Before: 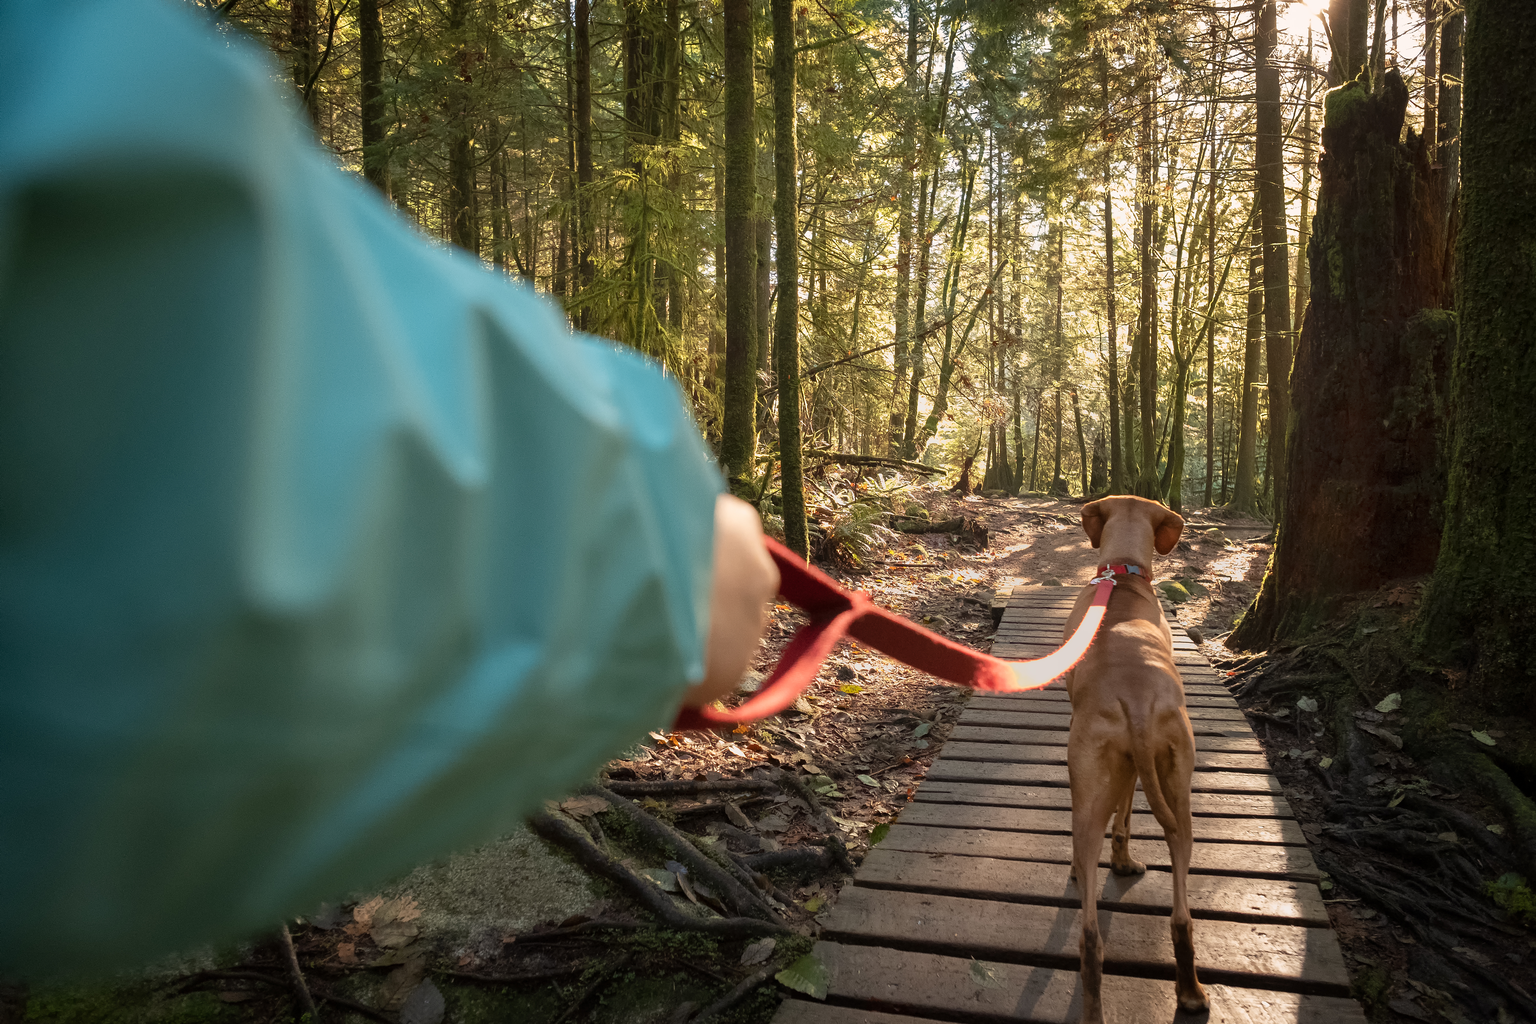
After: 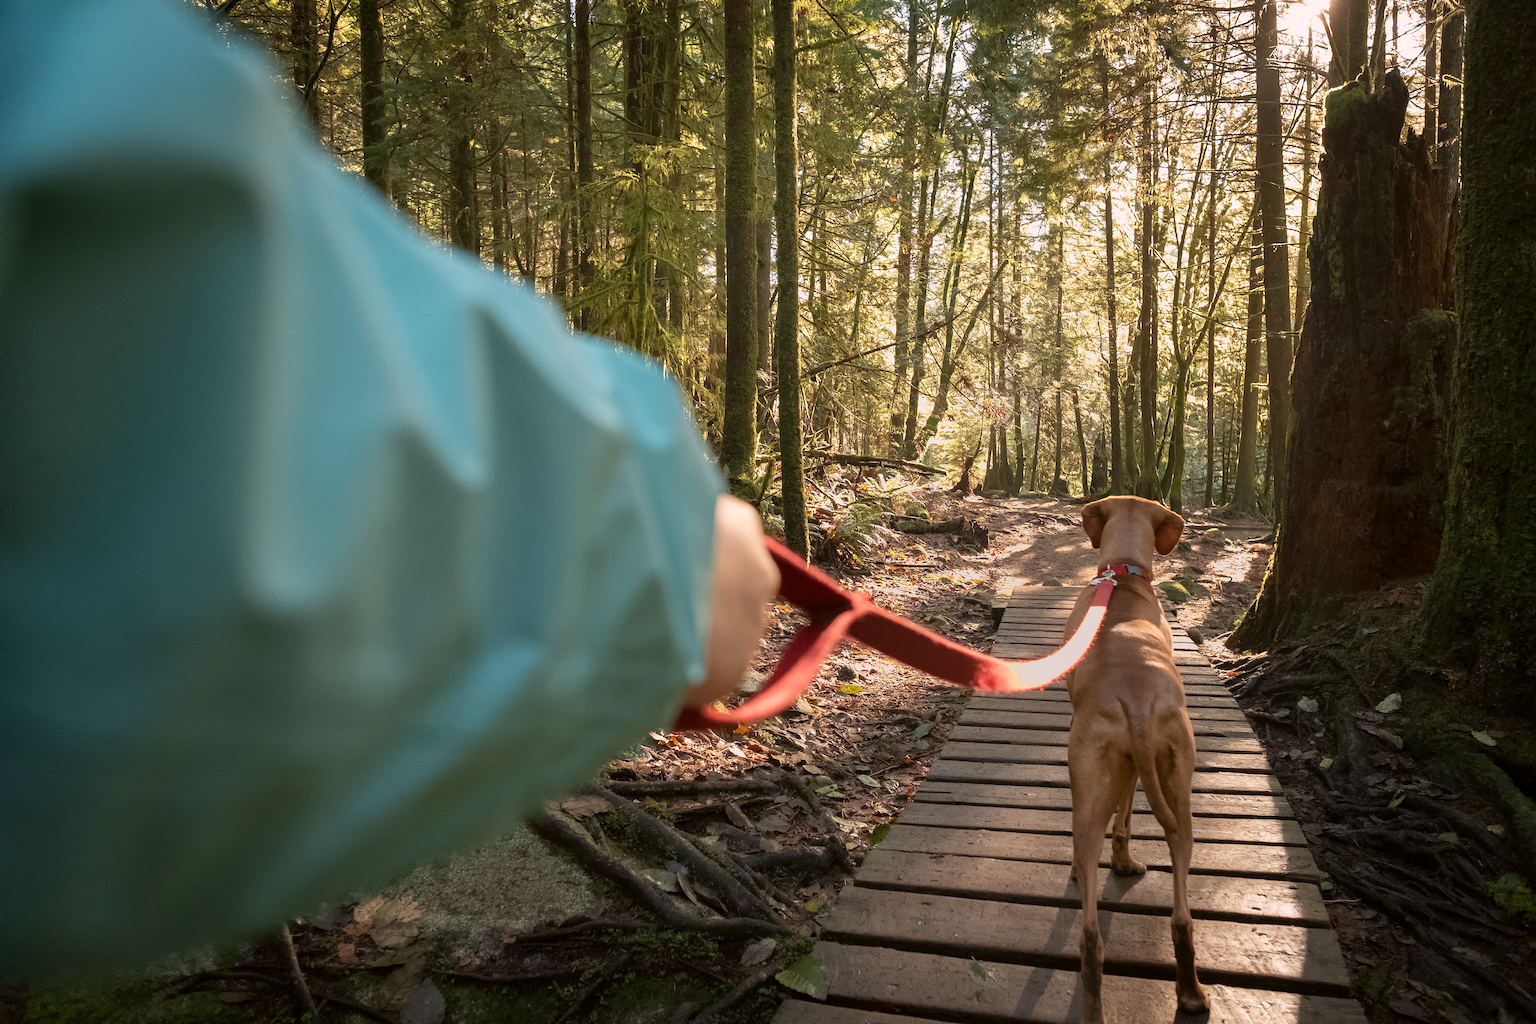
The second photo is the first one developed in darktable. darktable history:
color correction: highlights a* 2.99, highlights b* -0.939, shadows a* -0.079, shadows b* 2.35, saturation 0.979
